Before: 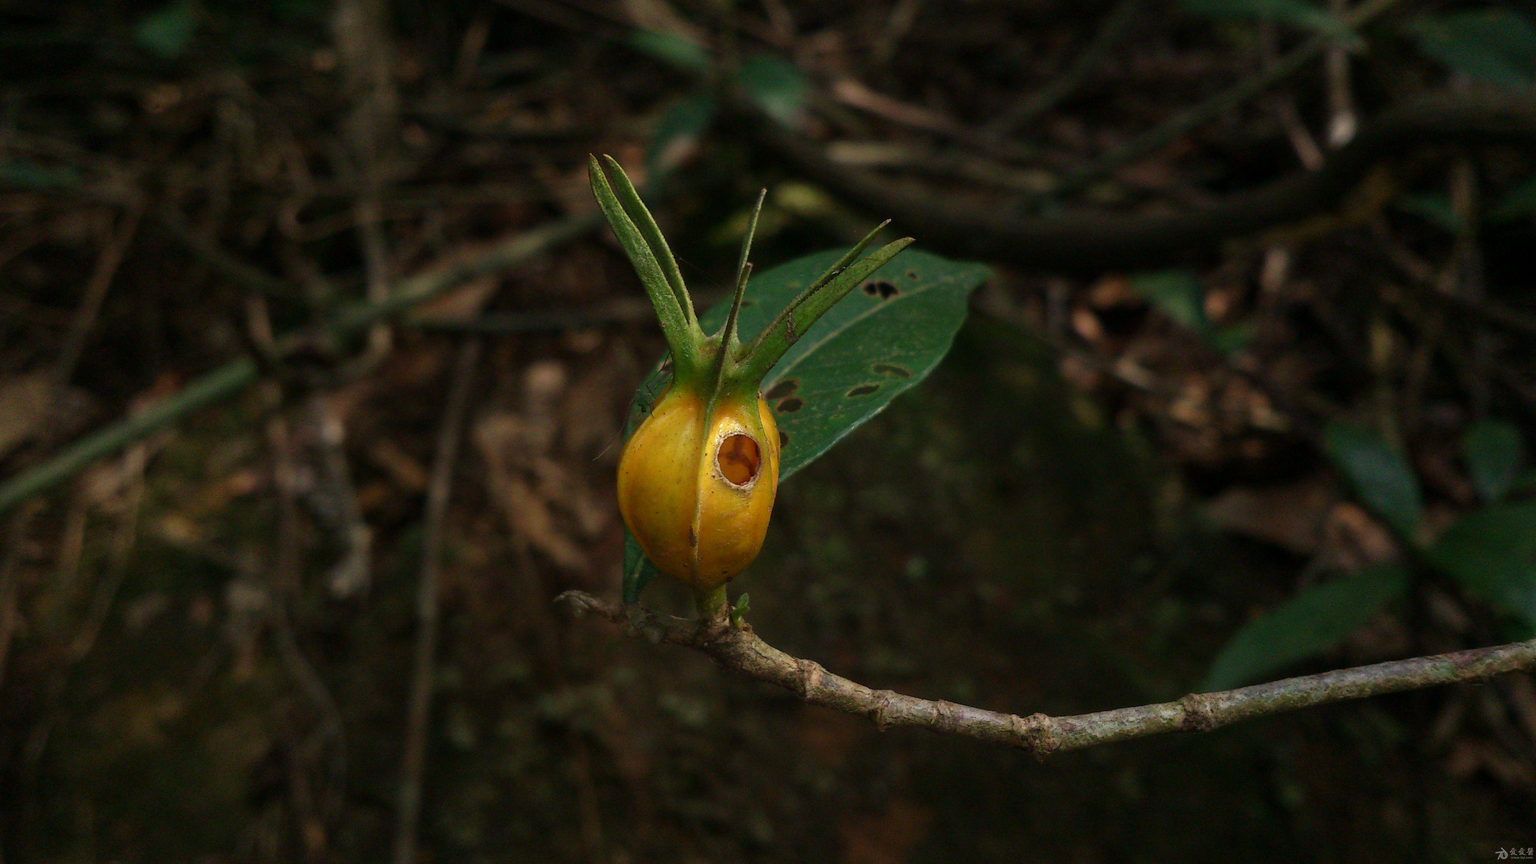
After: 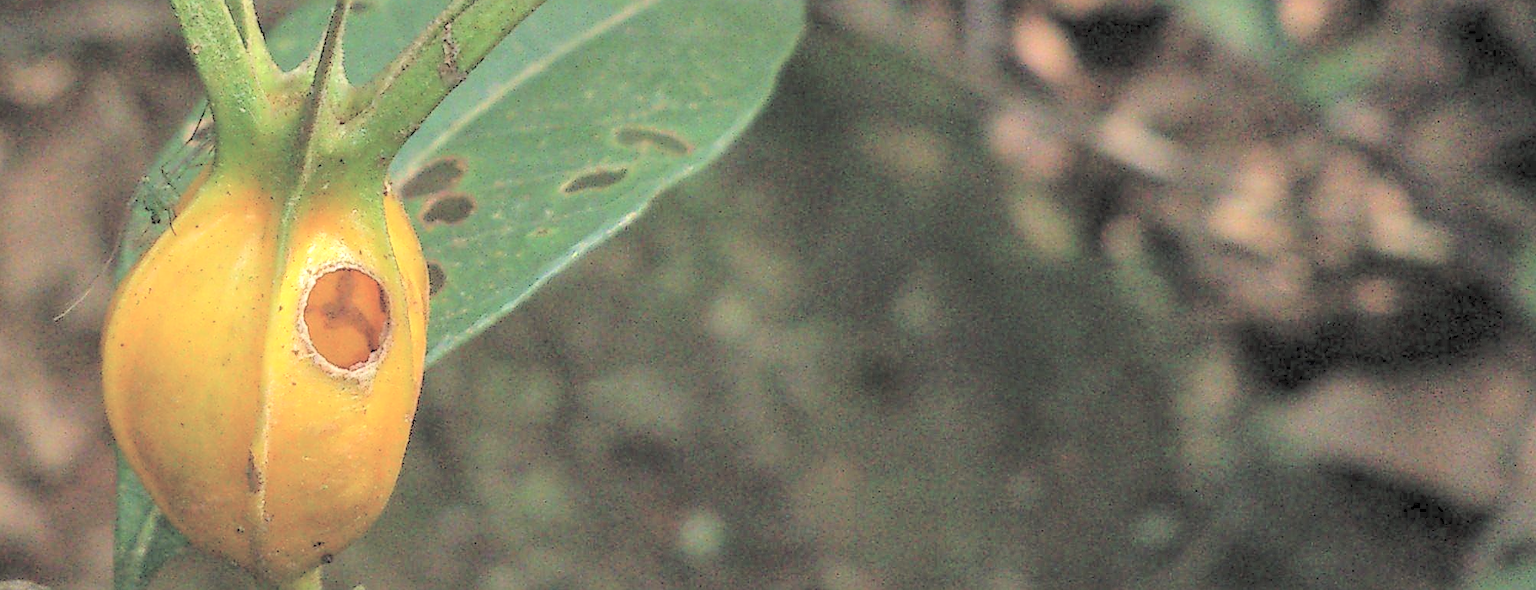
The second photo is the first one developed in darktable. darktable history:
local contrast: highlights 3%, shadows 5%, detail 134%
sharpen: on, module defaults
contrast brightness saturation: brightness 0.984
crop: left 36.855%, top 34.828%, right 13.212%, bottom 31.005%
